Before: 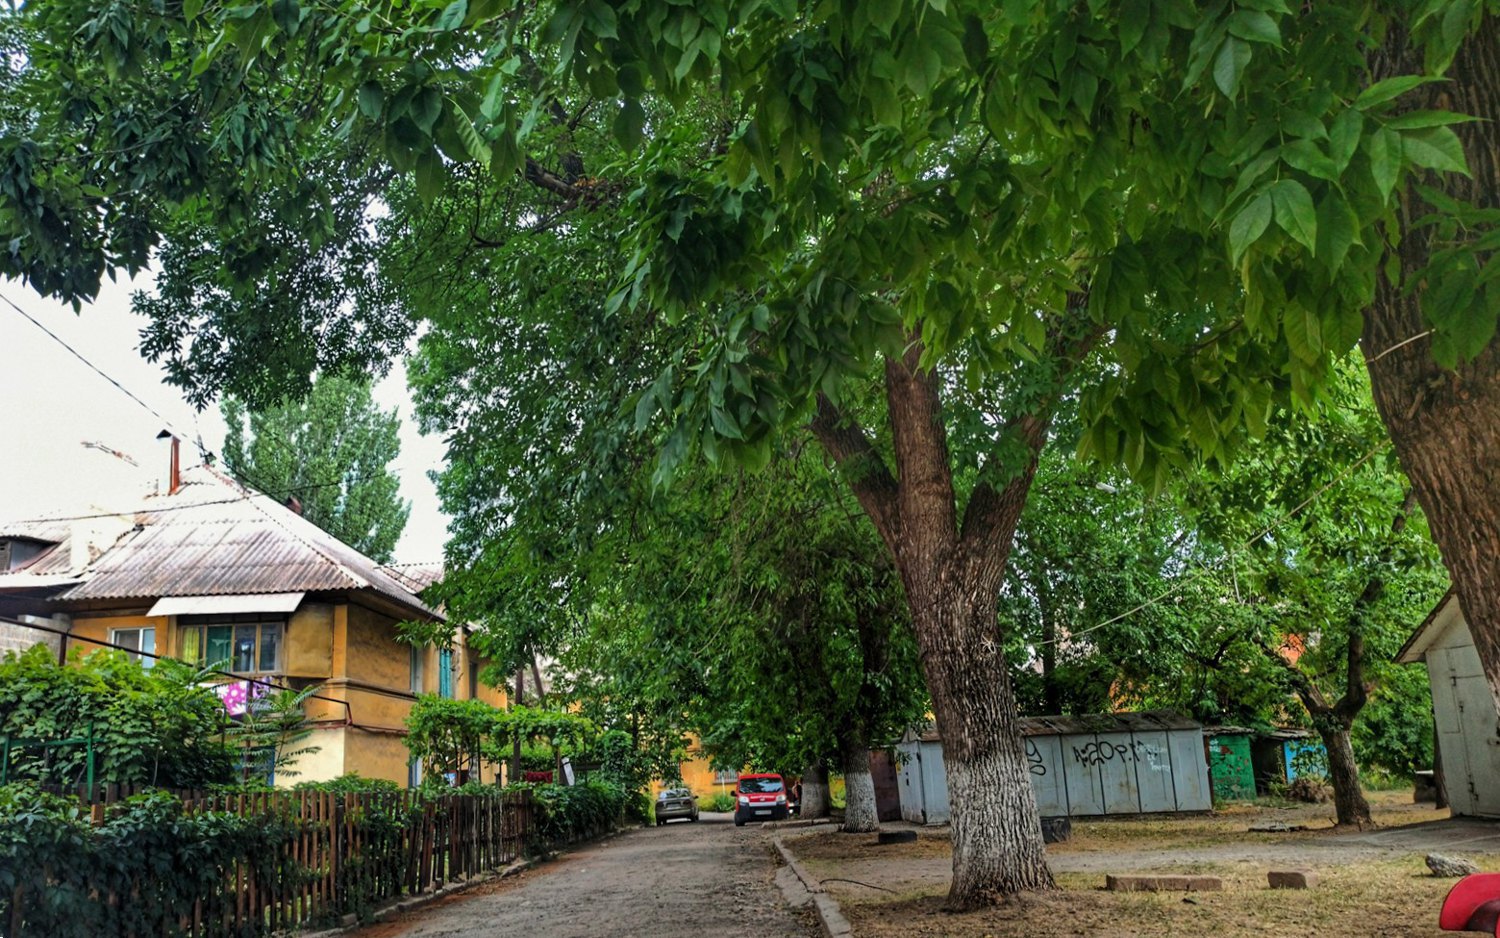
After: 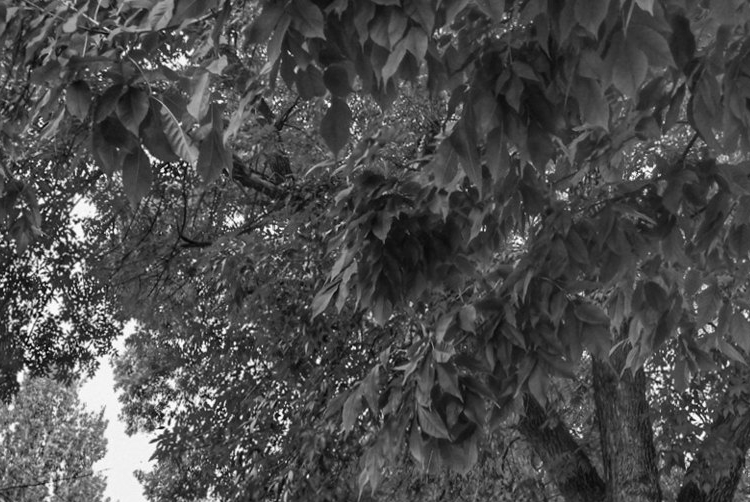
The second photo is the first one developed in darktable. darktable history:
monochrome: on, module defaults
crop: left 19.556%, right 30.401%, bottom 46.458%
